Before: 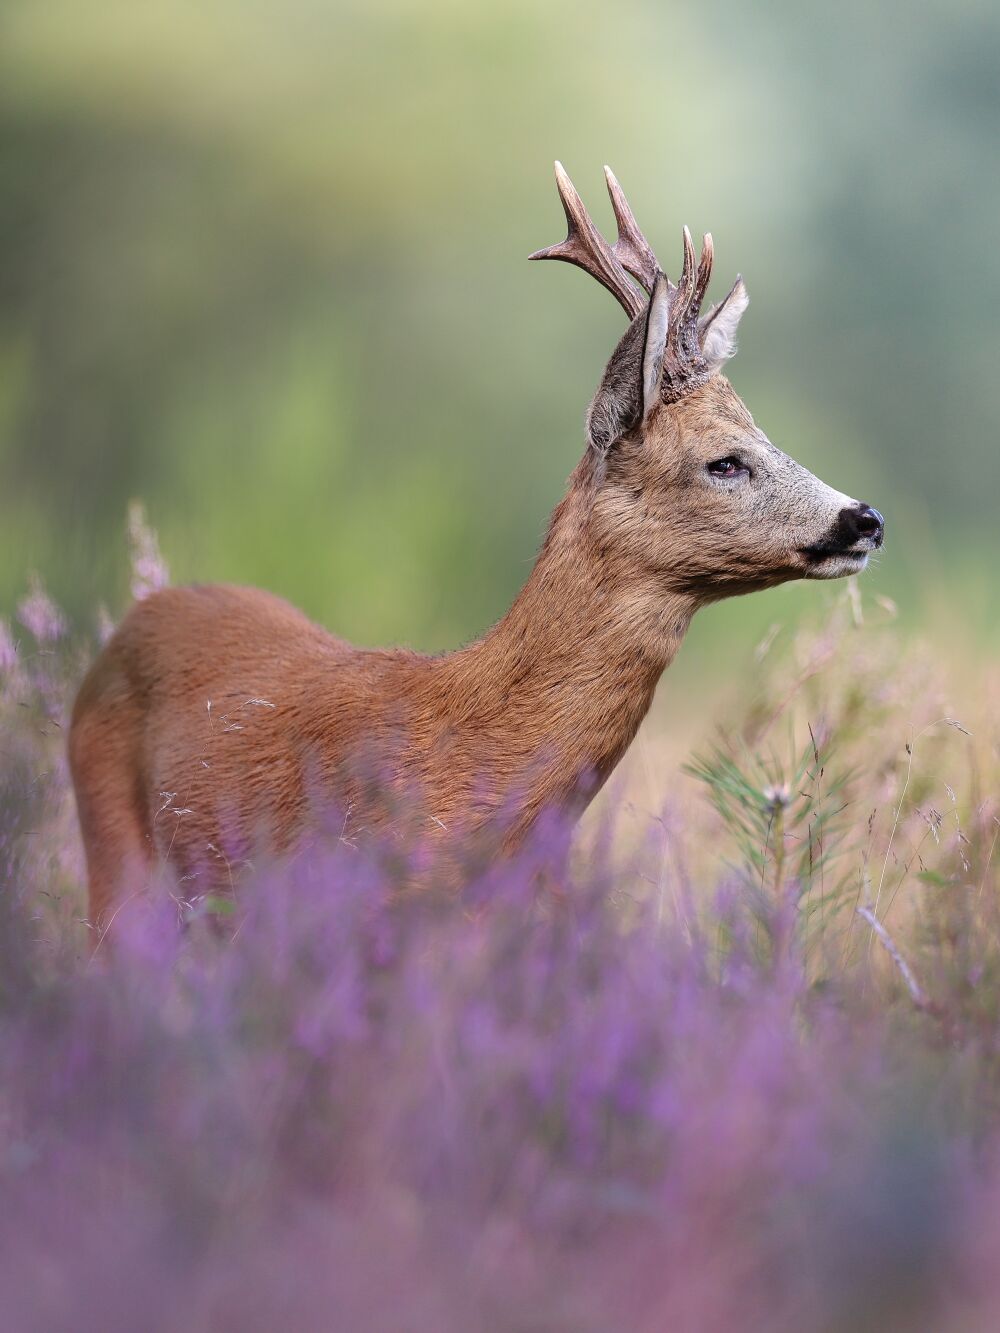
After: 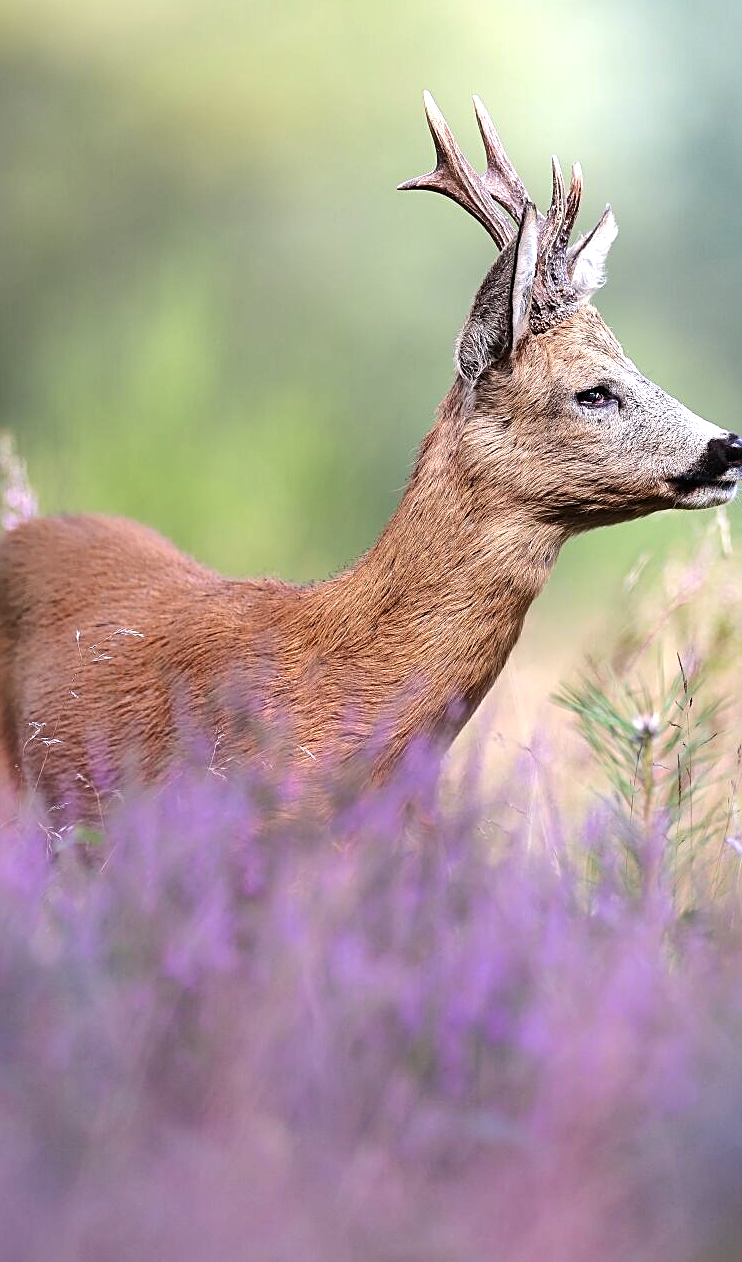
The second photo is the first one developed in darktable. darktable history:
tone equalizer: -8 EV -0.417 EV, -7 EV -0.389 EV, -6 EV -0.333 EV, -5 EV -0.222 EV, -3 EV 0.222 EV, -2 EV 0.333 EV, -1 EV 0.389 EV, +0 EV 0.417 EV, edges refinement/feathering 500, mask exposure compensation -1.57 EV, preserve details no
exposure: exposure 0.3 EV, compensate highlight preservation false
crop and rotate: left 13.15%, top 5.251%, right 12.609%
white balance: red 0.988, blue 1.017
sharpen: on, module defaults
